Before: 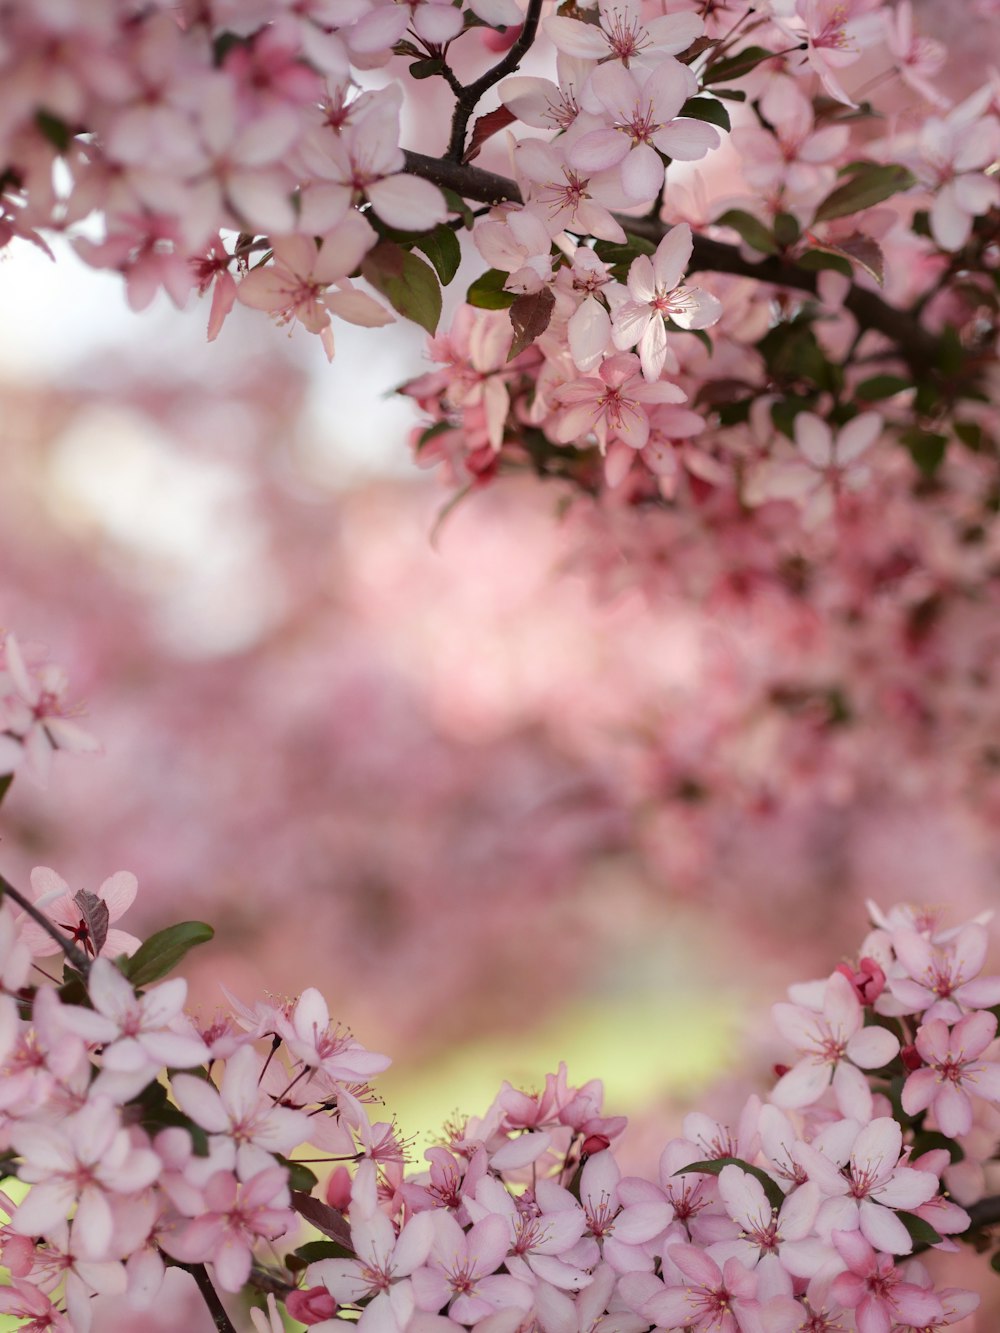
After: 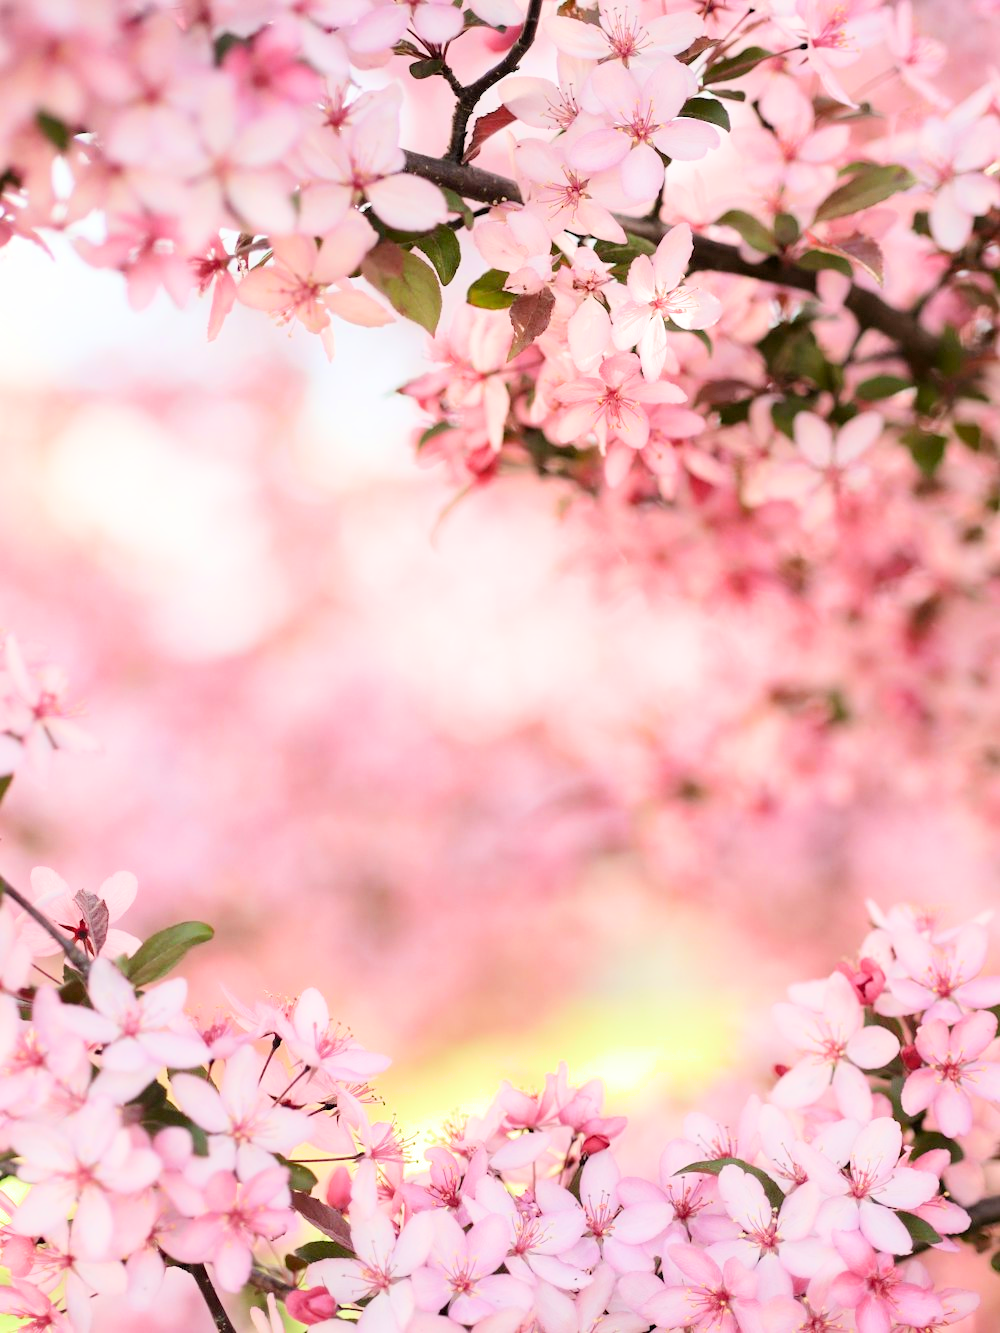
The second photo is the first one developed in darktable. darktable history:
exposure: black level correction 0.001, exposure 1.84 EV, compensate highlight preservation false
filmic rgb: black relative exposure -7.65 EV, white relative exposure 4.56 EV, hardness 3.61, color science v6 (2022)
